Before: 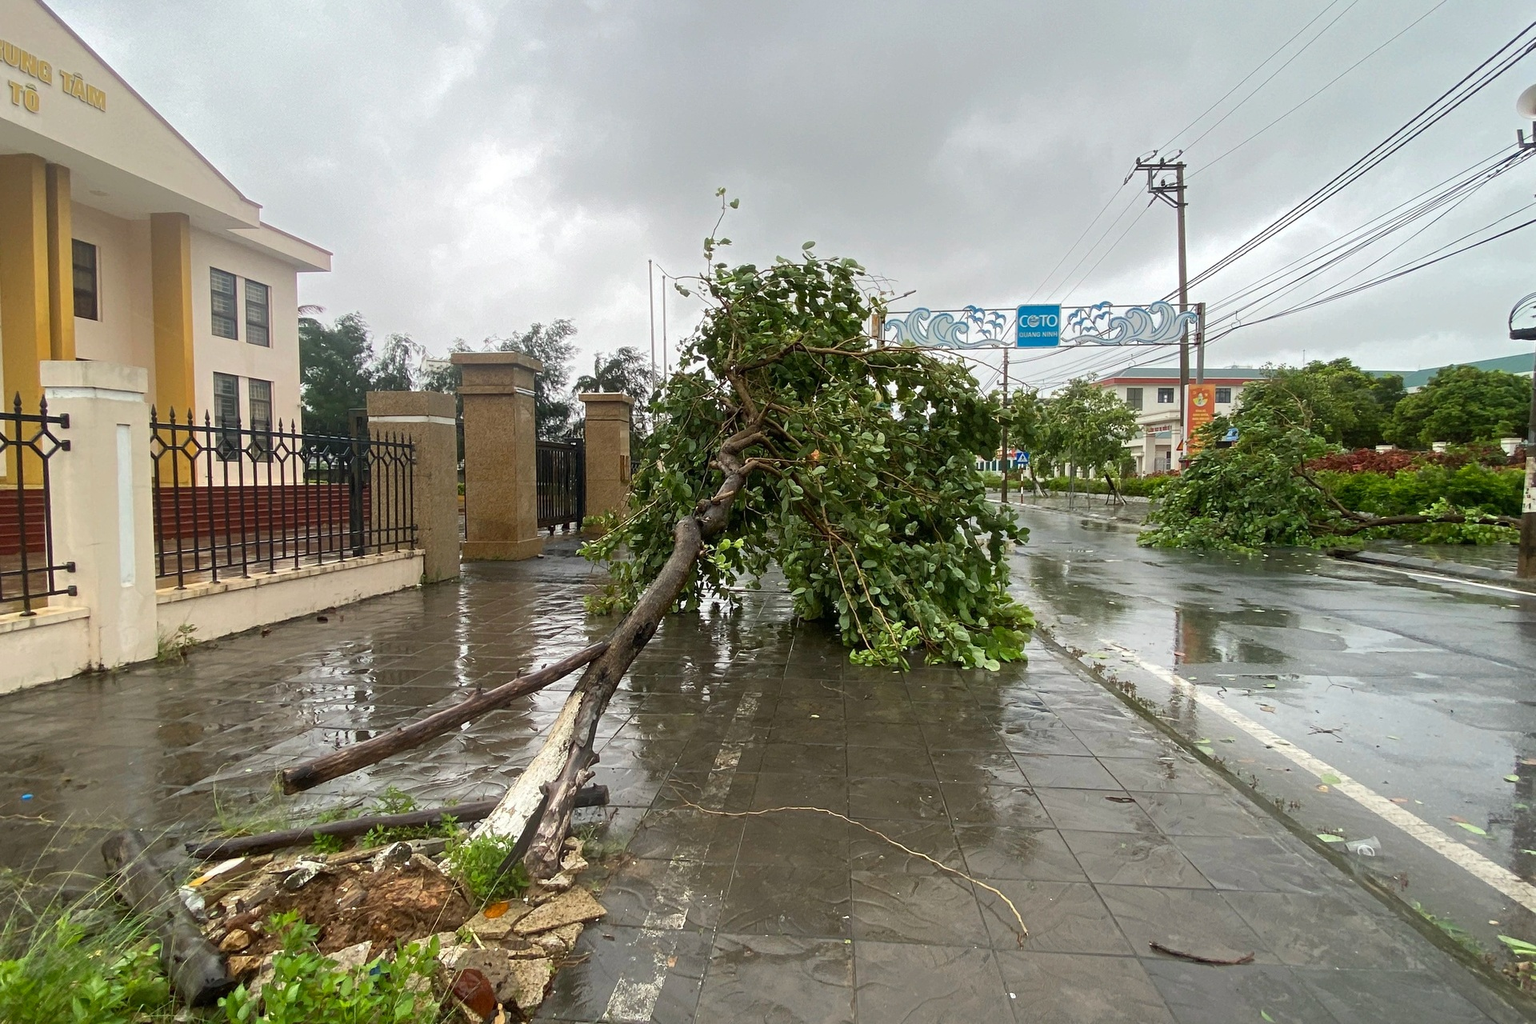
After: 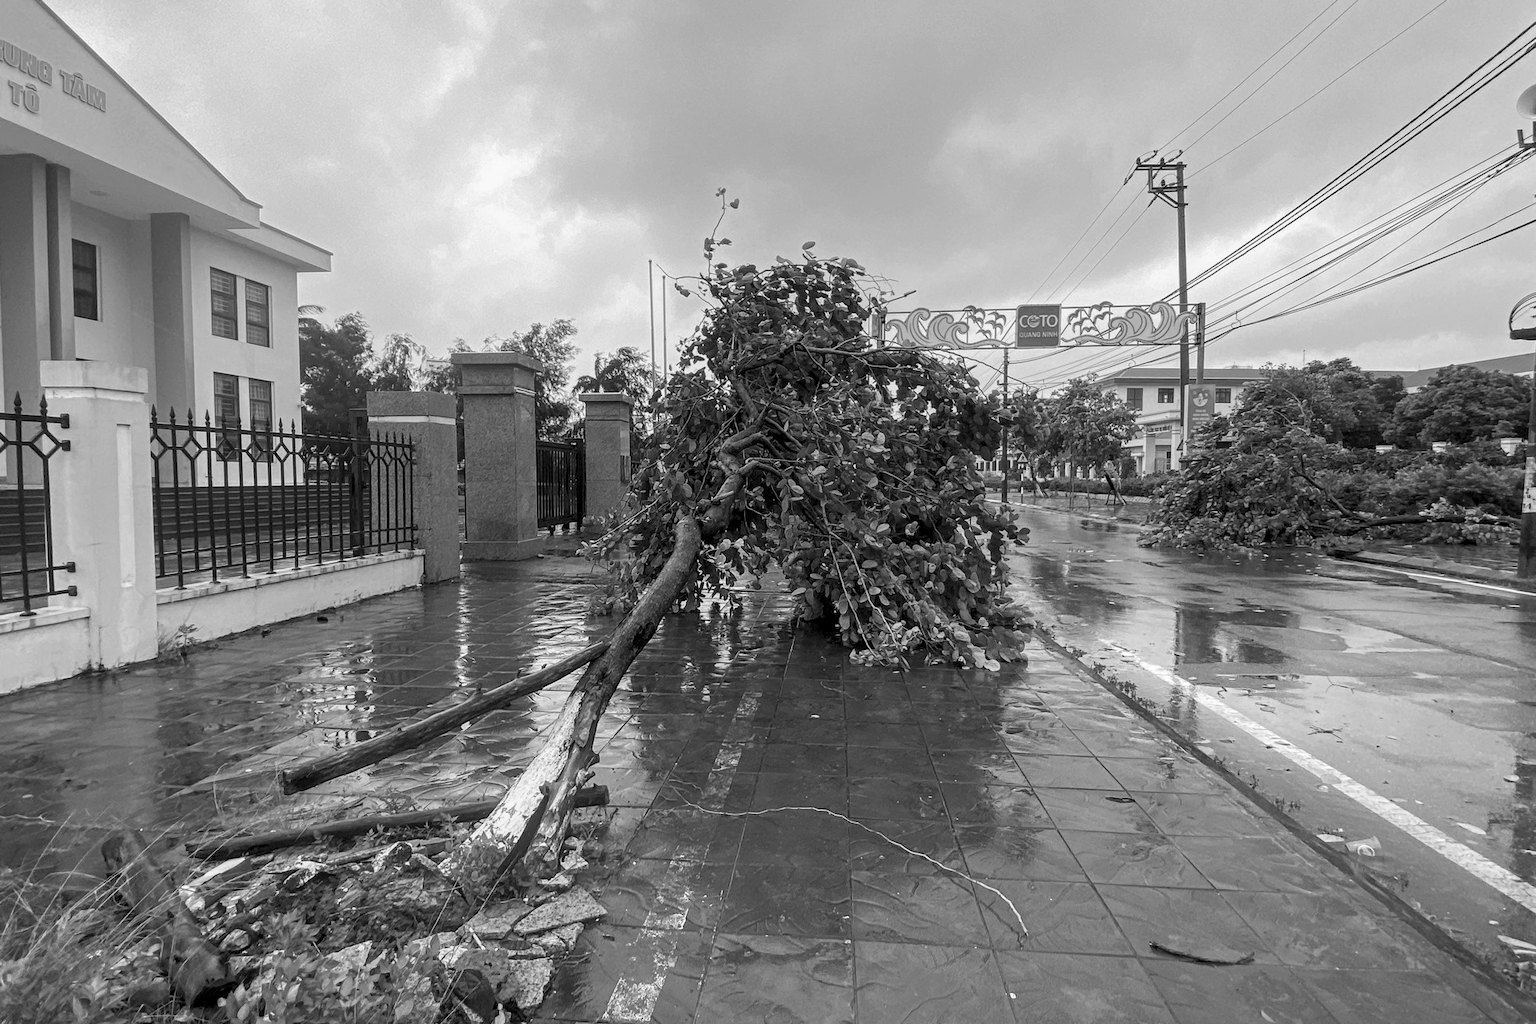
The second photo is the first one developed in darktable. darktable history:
color contrast: green-magenta contrast 0.84, blue-yellow contrast 0.86
local contrast: on, module defaults
monochrome: a 14.95, b -89.96
